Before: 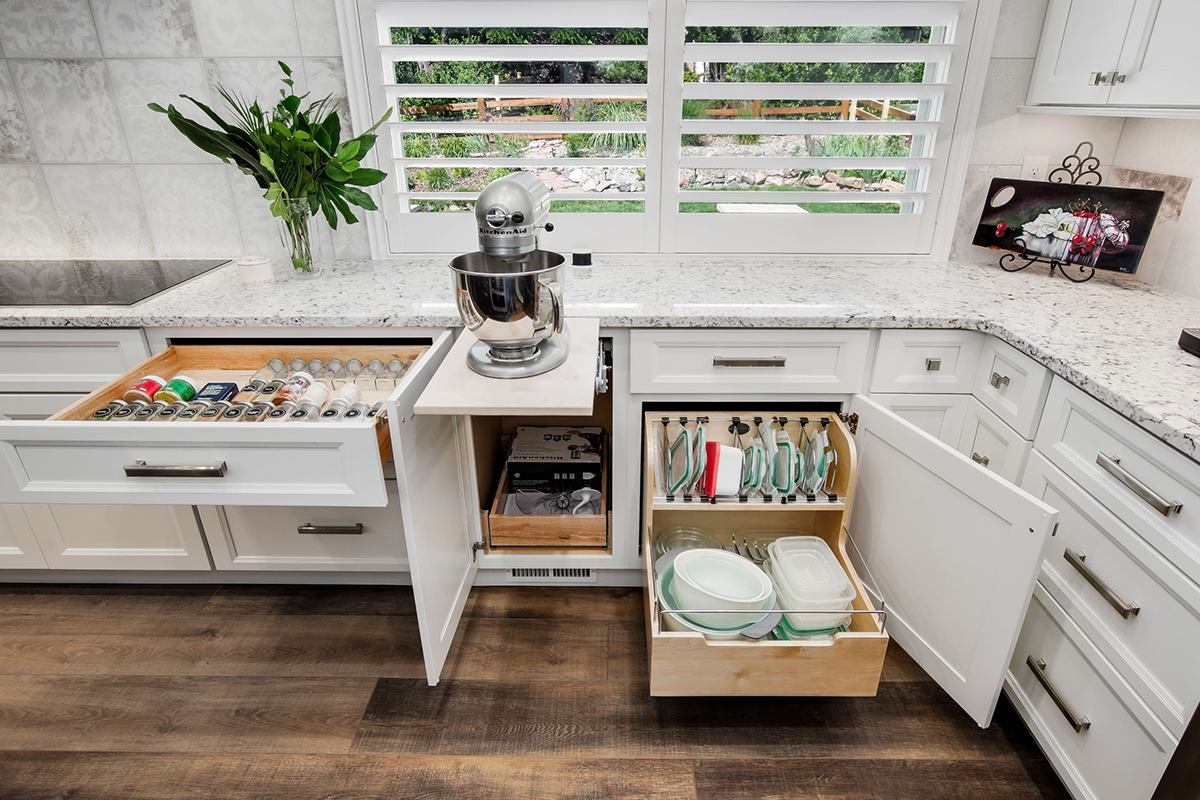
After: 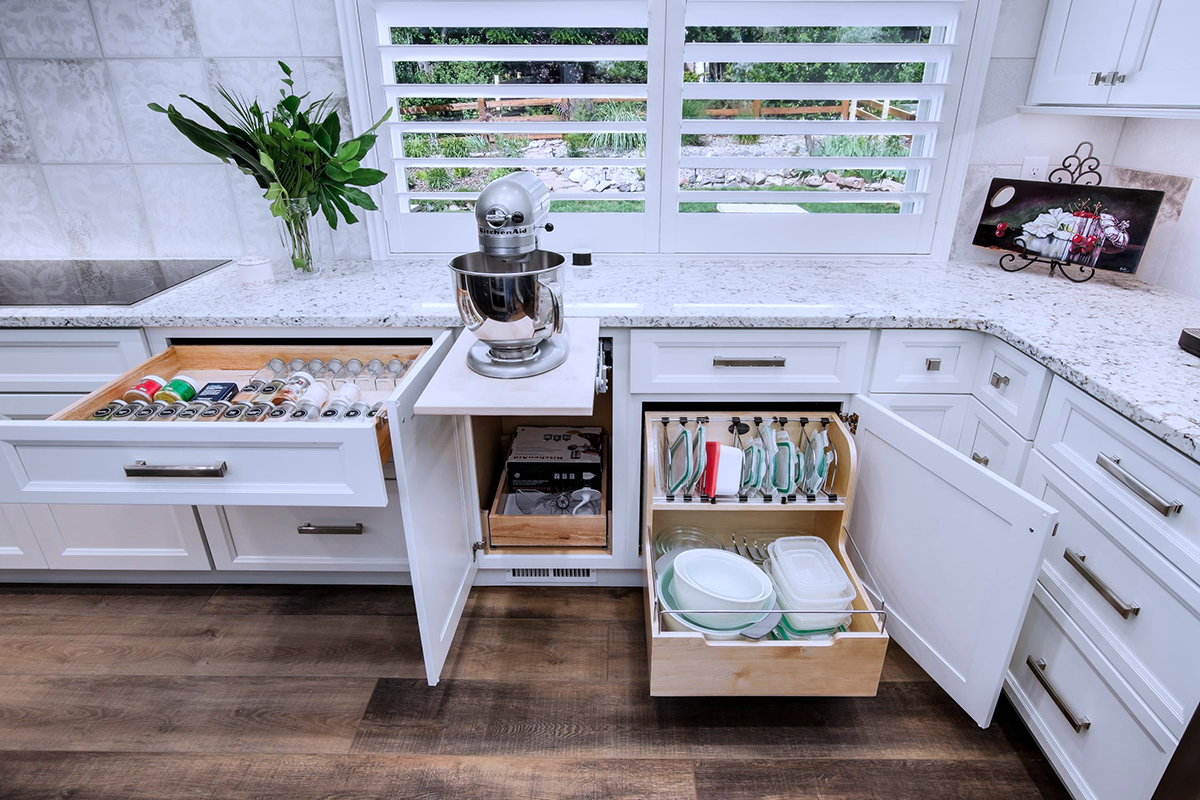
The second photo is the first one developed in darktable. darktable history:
color calibration: illuminant custom, x 0.373, y 0.388, temperature 4225.72 K
